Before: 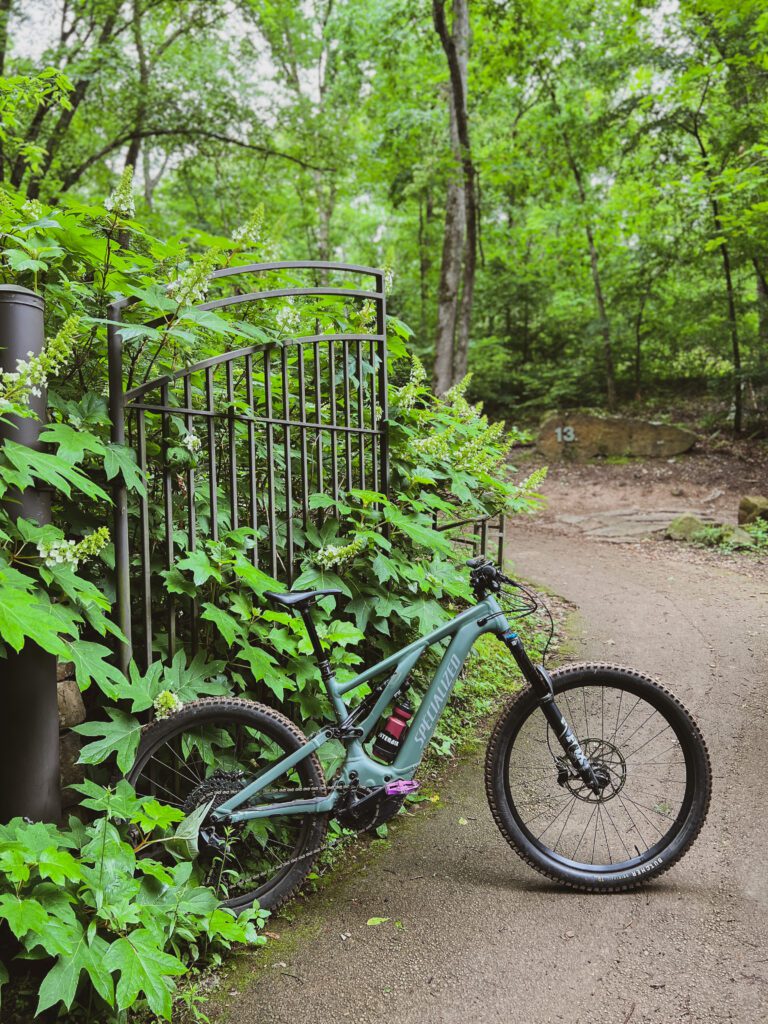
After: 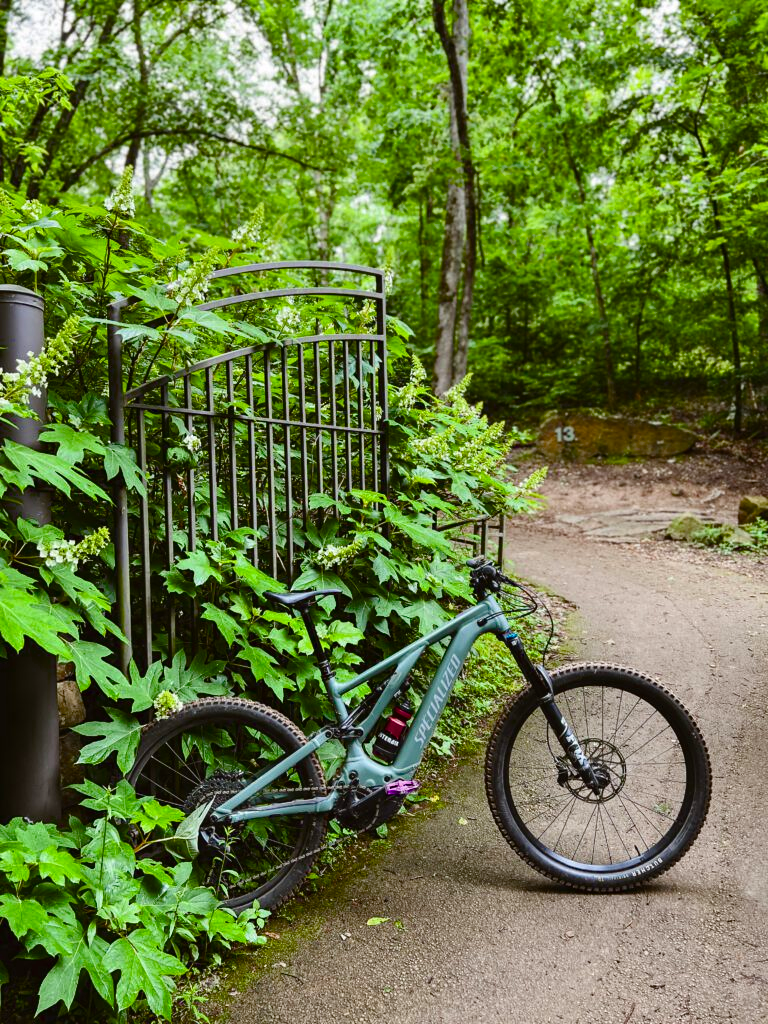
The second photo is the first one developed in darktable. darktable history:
color balance rgb: shadows lift › luminance -20.119%, perceptual saturation grading › global saturation 20%, perceptual saturation grading › highlights -25.292%, perceptual saturation grading › shadows 49.917%, global vibrance 6.537%, contrast 13.16%, saturation formula JzAzBz (2021)
